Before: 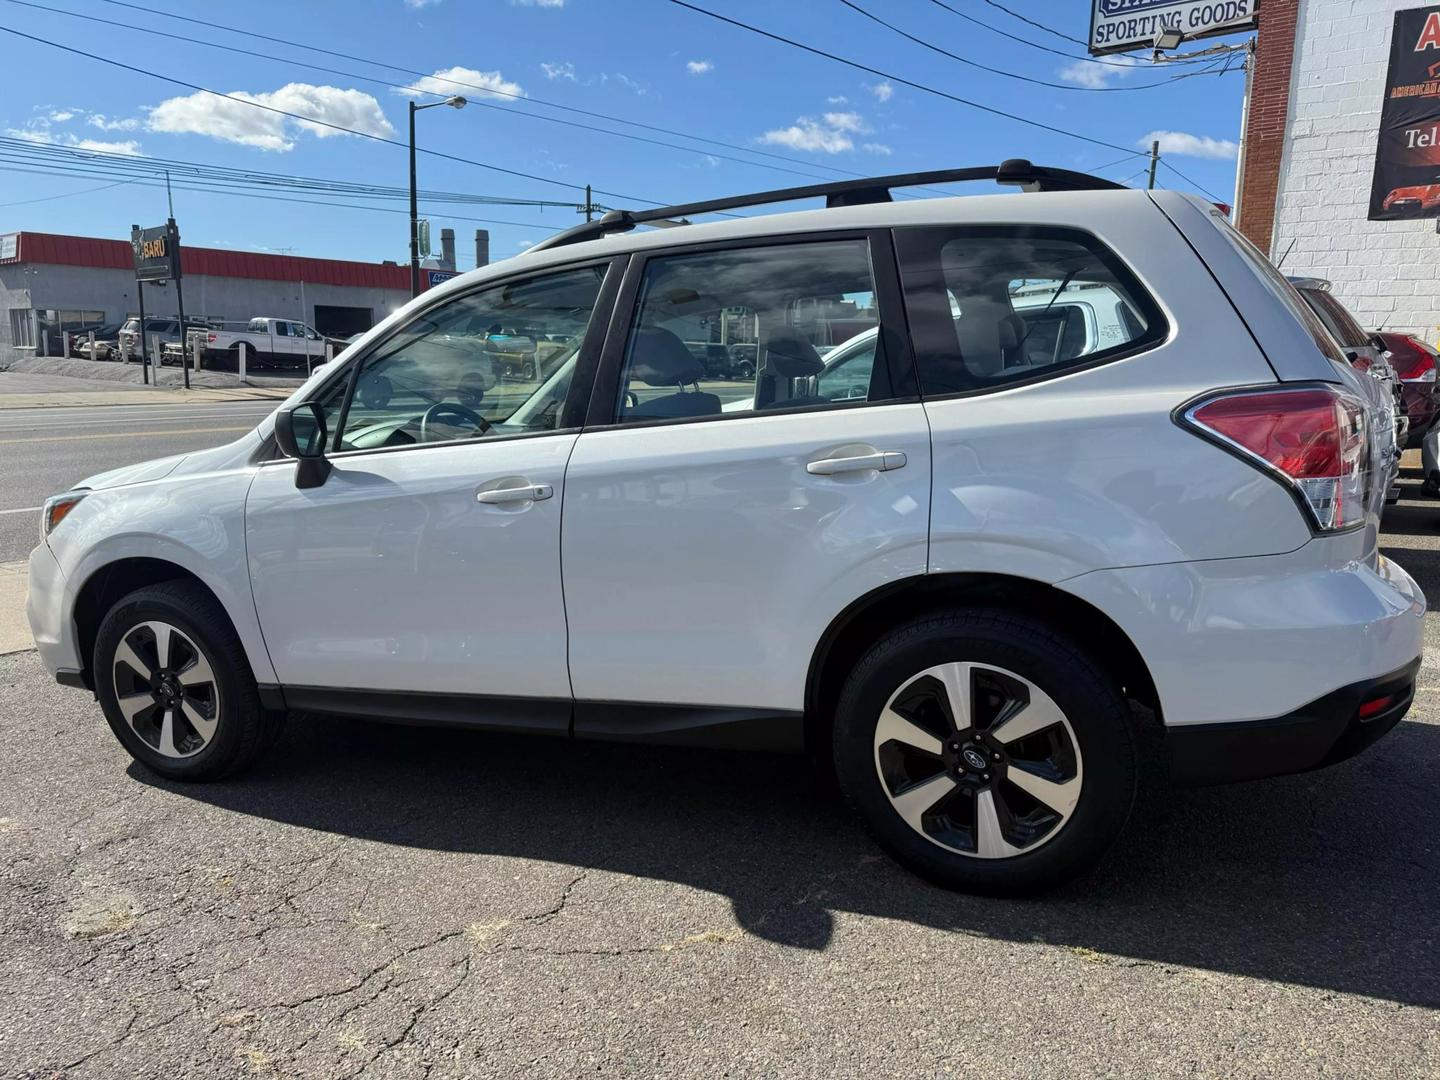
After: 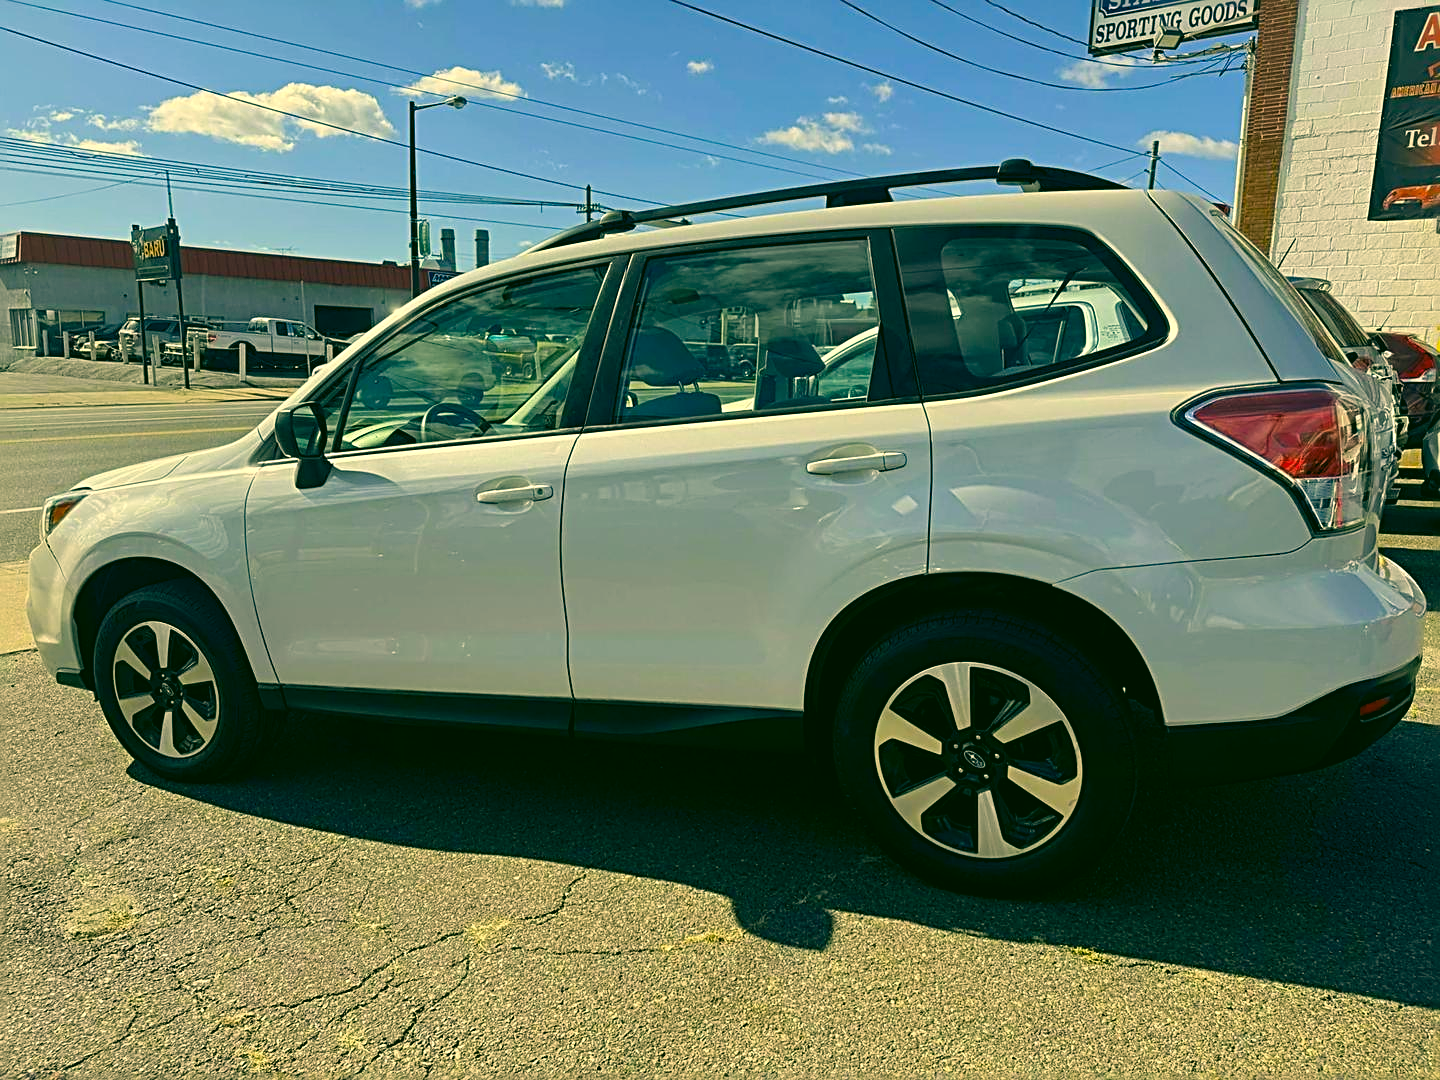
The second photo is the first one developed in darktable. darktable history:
color balance rgb: perceptual saturation grading › global saturation 40%, global vibrance 15%
color correction: highlights a* 5.62, highlights b* 33.57, shadows a* -25.86, shadows b* 4.02
sharpen: radius 2.676, amount 0.669
